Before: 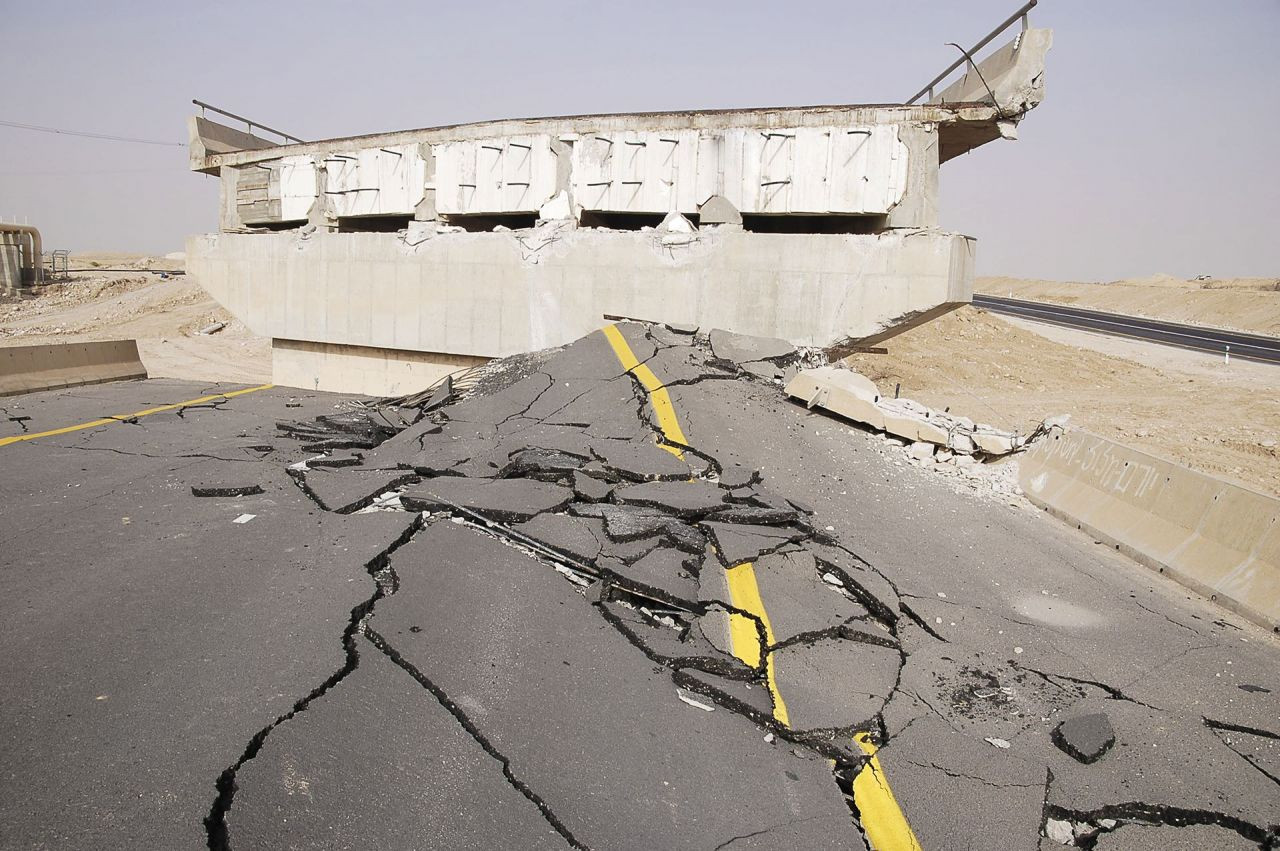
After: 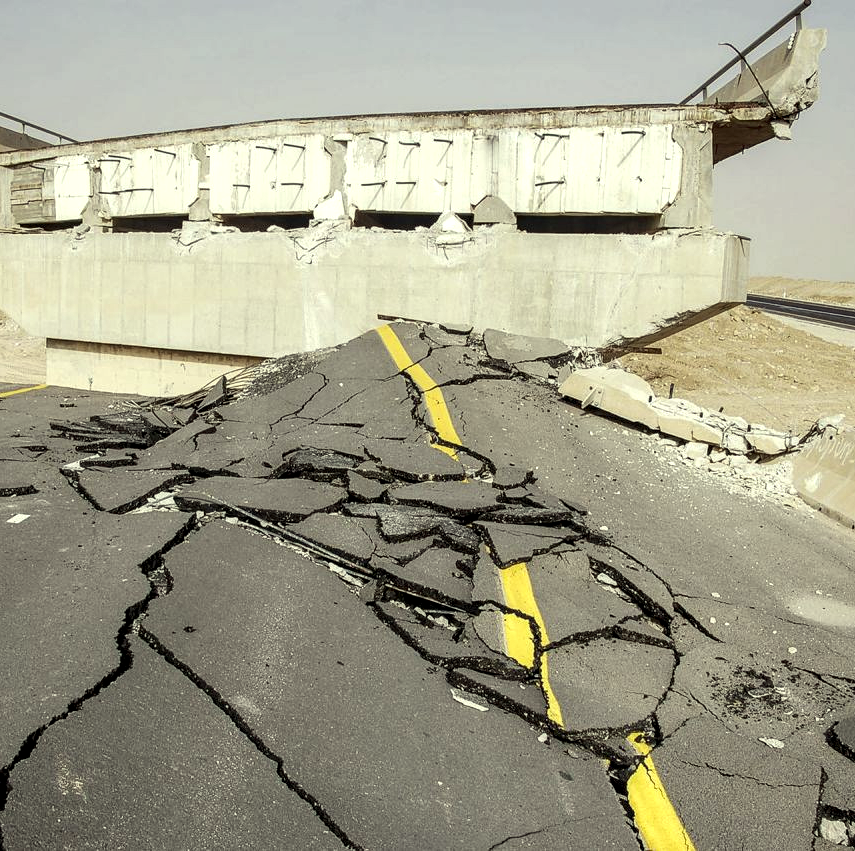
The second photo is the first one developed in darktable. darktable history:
color correction: highlights a* -5.94, highlights b* 11.19
local contrast: highlights 60%, shadows 60%, detail 160%
crop and rotate: left 17.732%, right 15.423%
